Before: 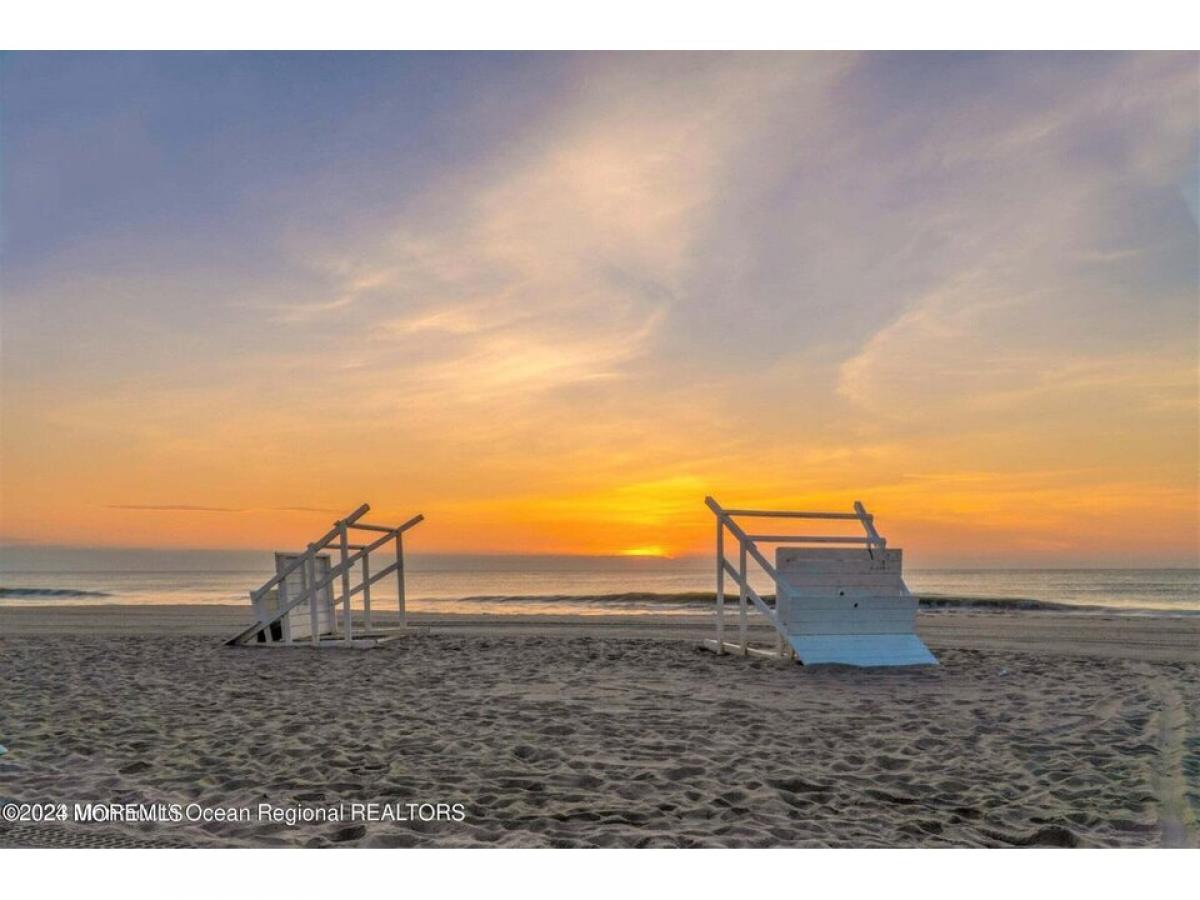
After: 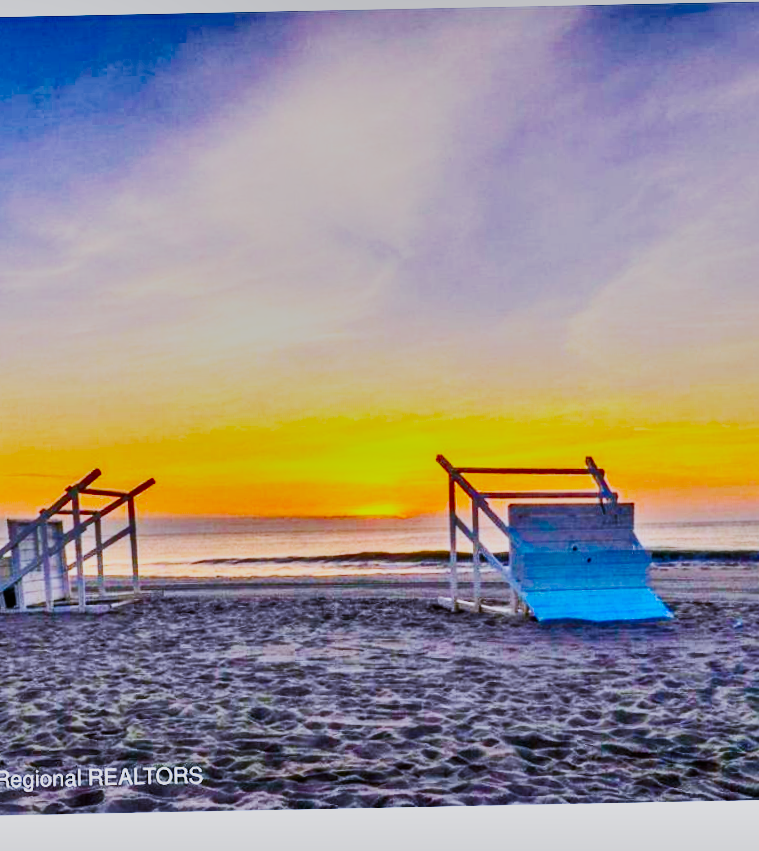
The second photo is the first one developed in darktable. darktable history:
color balance rgb: linear chroma grading › shadows 16%, perceptual saturation grading › global saturation 8%, perceptual saturation grading › shadows 4%, perceptual brilliance grading › global brilliance 2%, perceptual brilliance grading › highlights 8%, perceptual brilliance grading › shadows -4%, global vibrance 16%, saturation formula JzAzBz (2021)
rotate and perspective: rotation -1.17°, automatic cropping off
contrast brightness saturation: contrast 0.16, saturation 0.32
color calibration: illuminant custom, x 0.373, y 0.388, temperature 4269.97 K
white balance: red 1, blue 1
crop and rotate: left 22.918%, top 5.629%, right 14.711%, bottom 2.247%
shadows and highlights: shadows 80.73, white point adjustment -9.07, highlights -61.46, soften with gaussian
base curve: curves: ch0 [(0, 0) (0.007, 0.004) (0.027, 0.03) (0.046, 0.07) (0.207, 0.54) (0.442, 0.872) (0.673, 0.972) (1, 1)], preserve colors none
